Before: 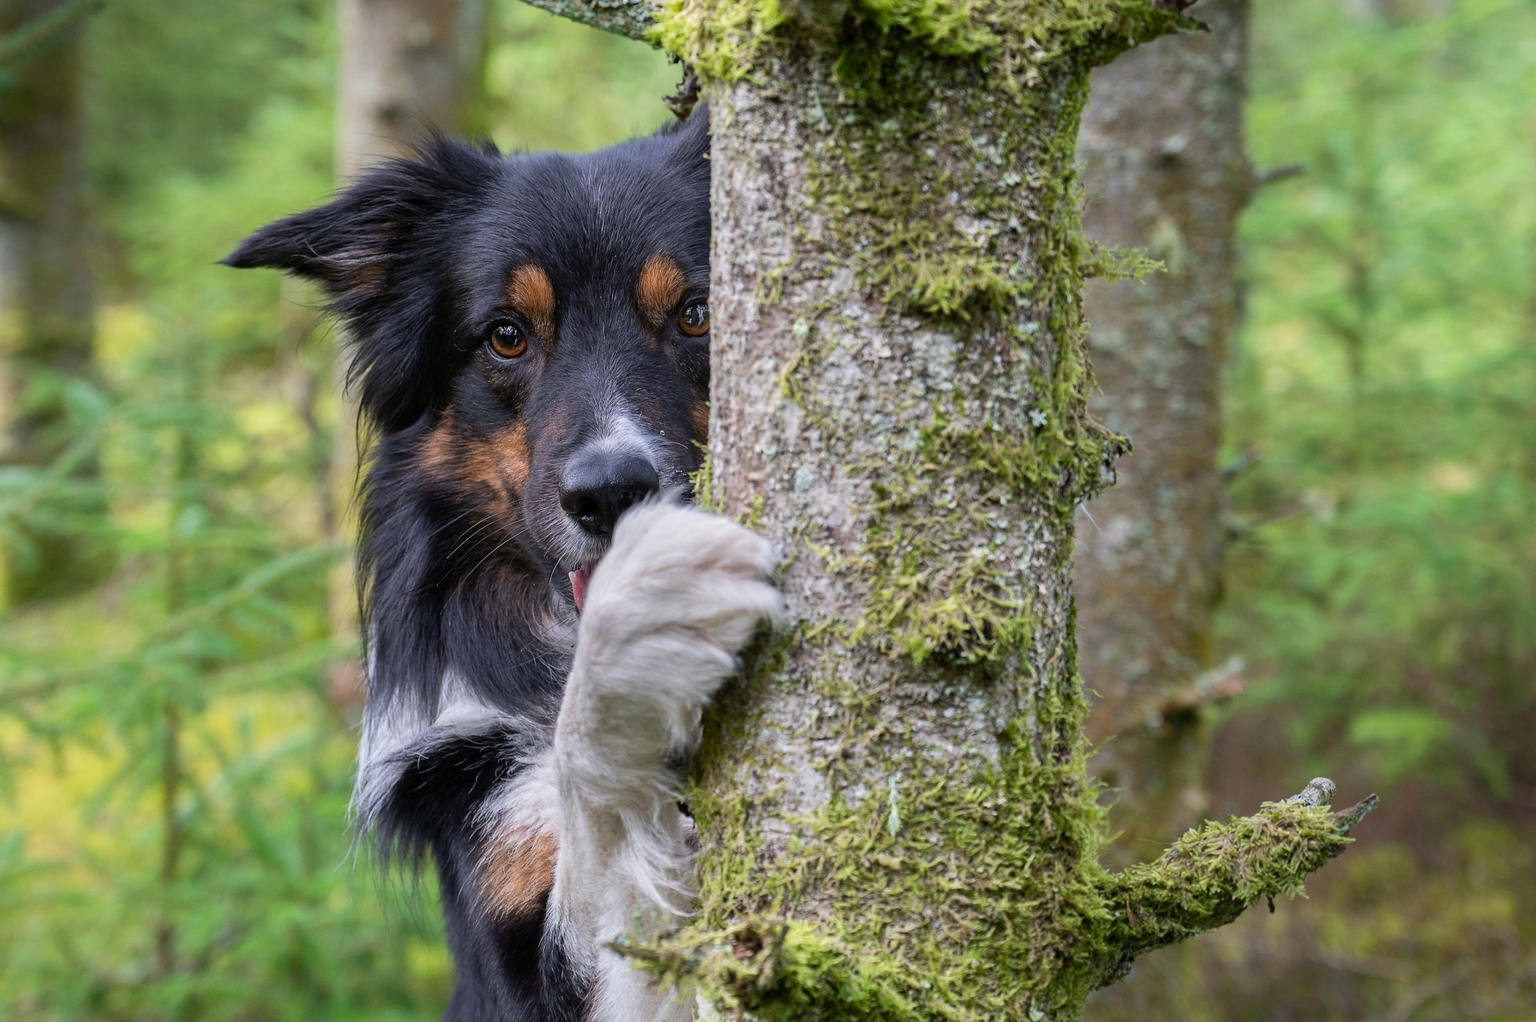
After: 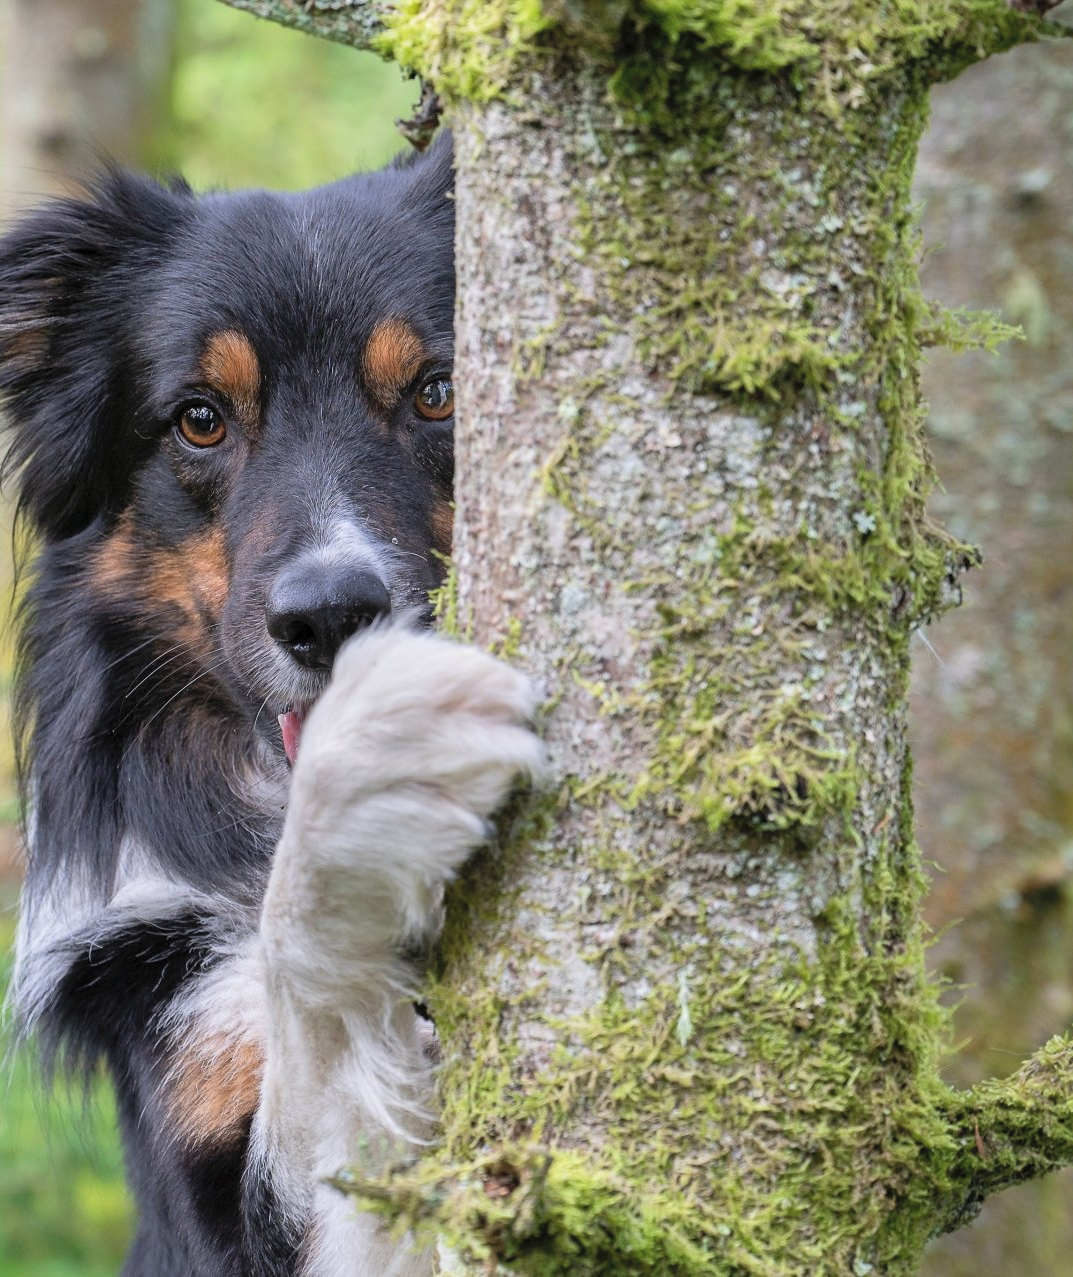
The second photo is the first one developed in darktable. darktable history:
contrast brightness saturation: brightness 0.144
crop and rotate: left 22.585%, right 21.503%
